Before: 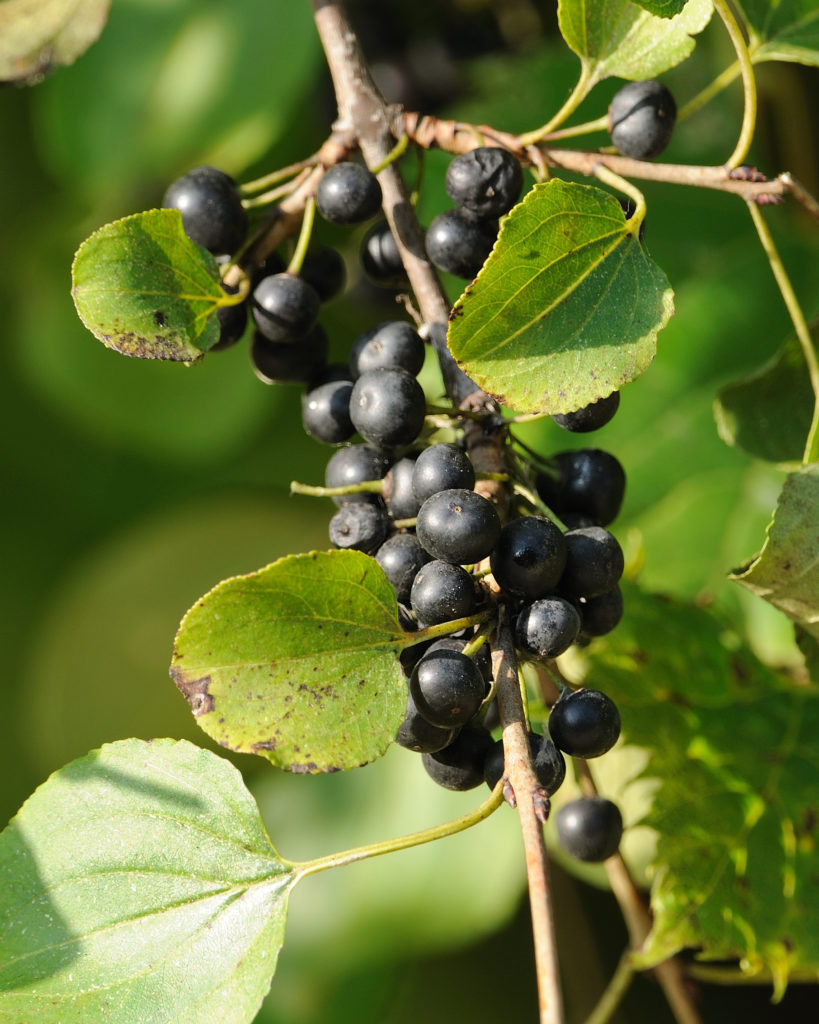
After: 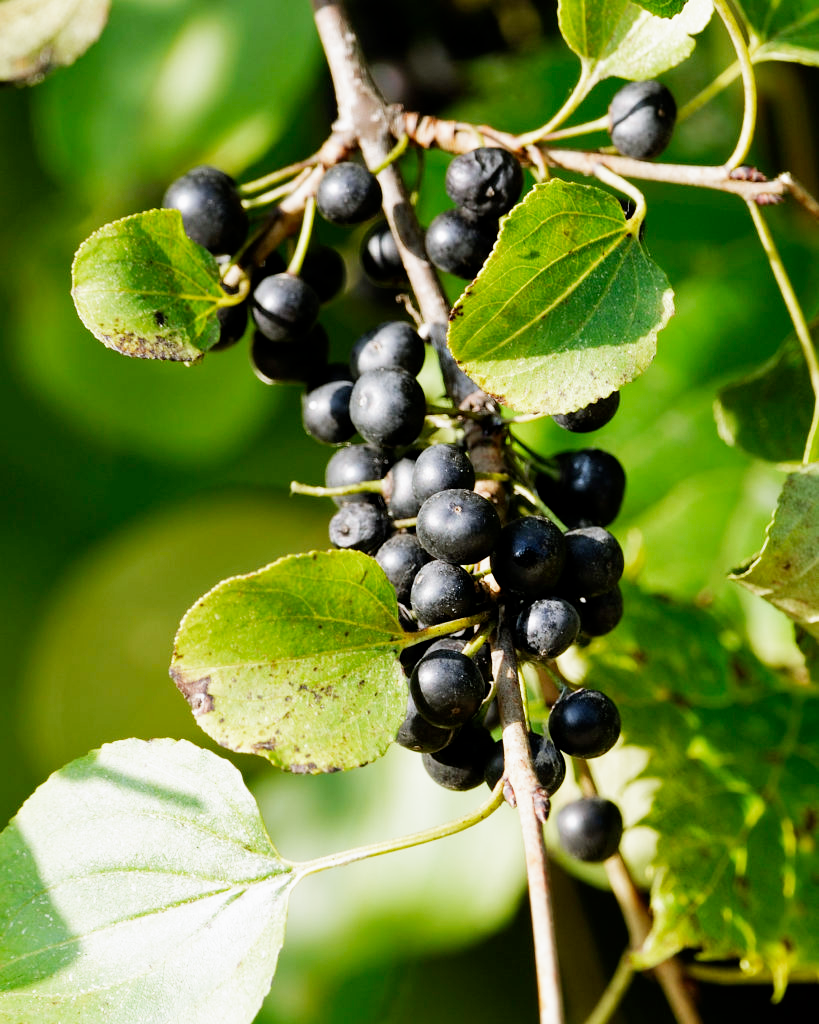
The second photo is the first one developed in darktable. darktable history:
filmic rgb: middle gray luminance 12.74%, black relative exposure -10.13 EV, white relative exposure 3.47 EV, threshold 6 EV, target black luminance 0%, hardness 5.74, latitude 44.69%, contrast 1.221, highlights saturation mix 5%, shadows ↔ highlights balance 26.78%, add noise in highlights 0, preserve chrominance no, color science v3 (2019), use custom middle-gray values true, iterations of high-quality reconstruction 0, contrast in highlights soft, enable highlight reconstruction true
white balance: red 0.984, blue 1.059
